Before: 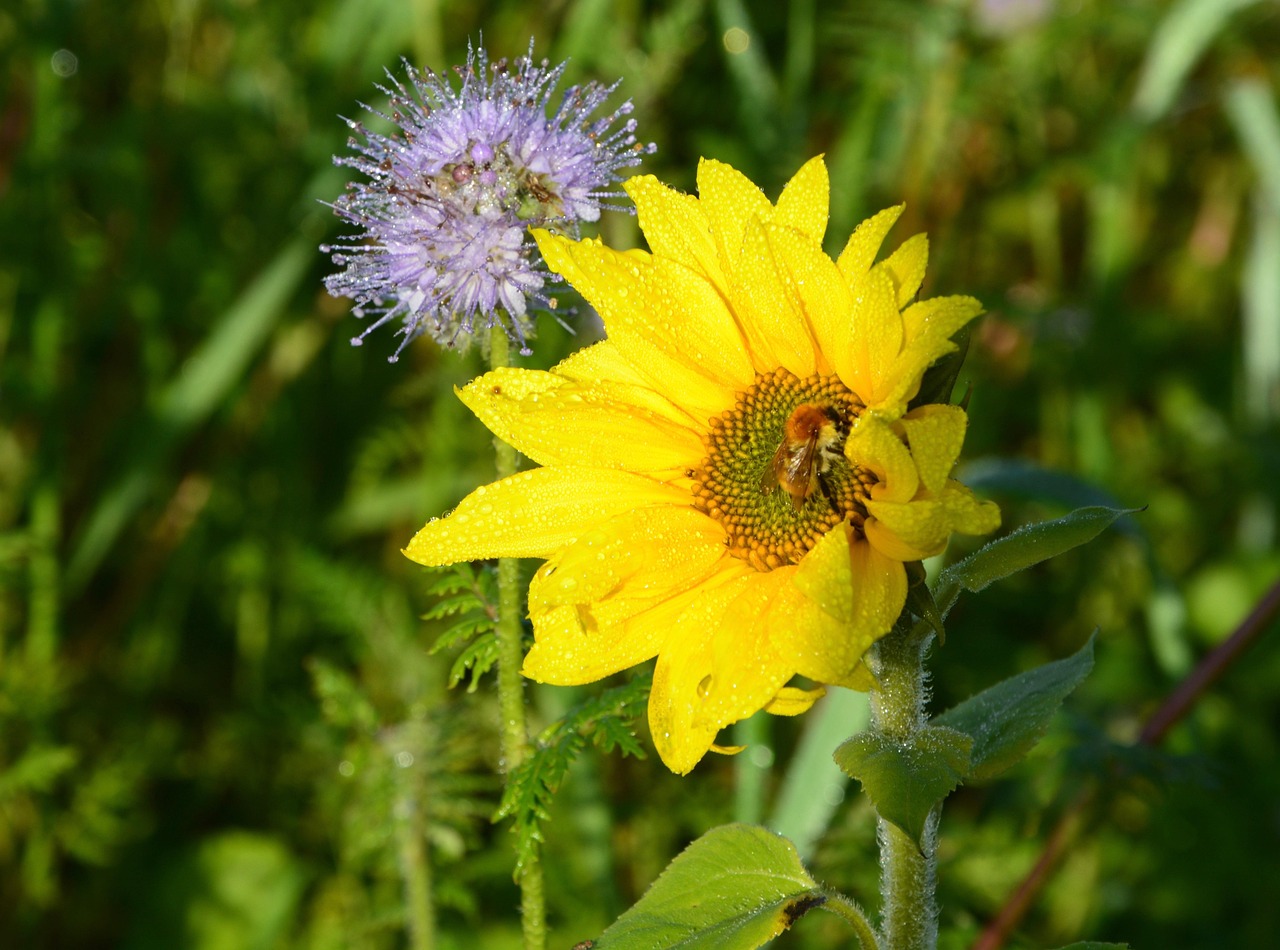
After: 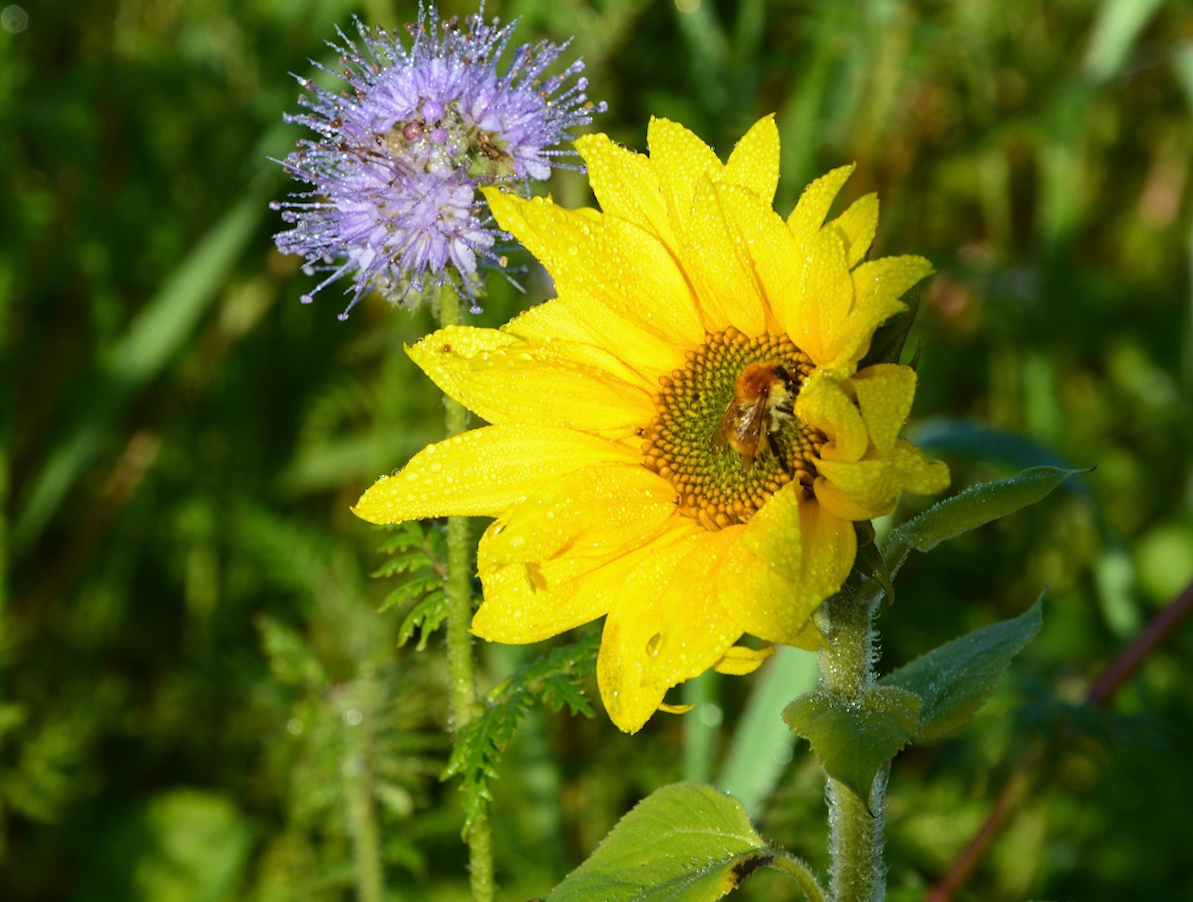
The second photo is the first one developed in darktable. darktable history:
white balance: red 0.984, blue 1.059
crop and rotate: angle -1.96°, left 3.097%, top 4.154%, right 1.586%, bottom 0.529%
velvia: on, module defaults
rotate and perspective: rotation -1.77°, lens shift (horizontal) 0.004, automatic cropping off
